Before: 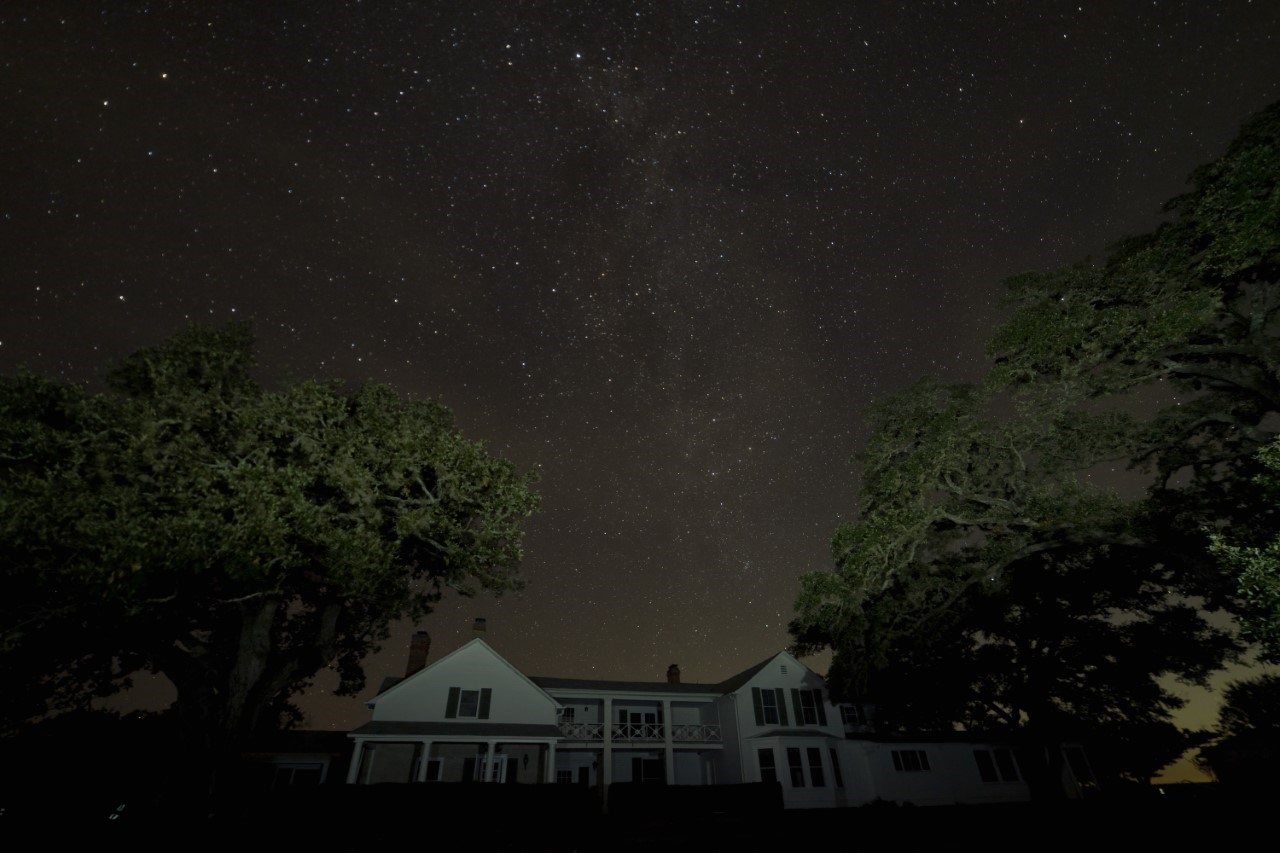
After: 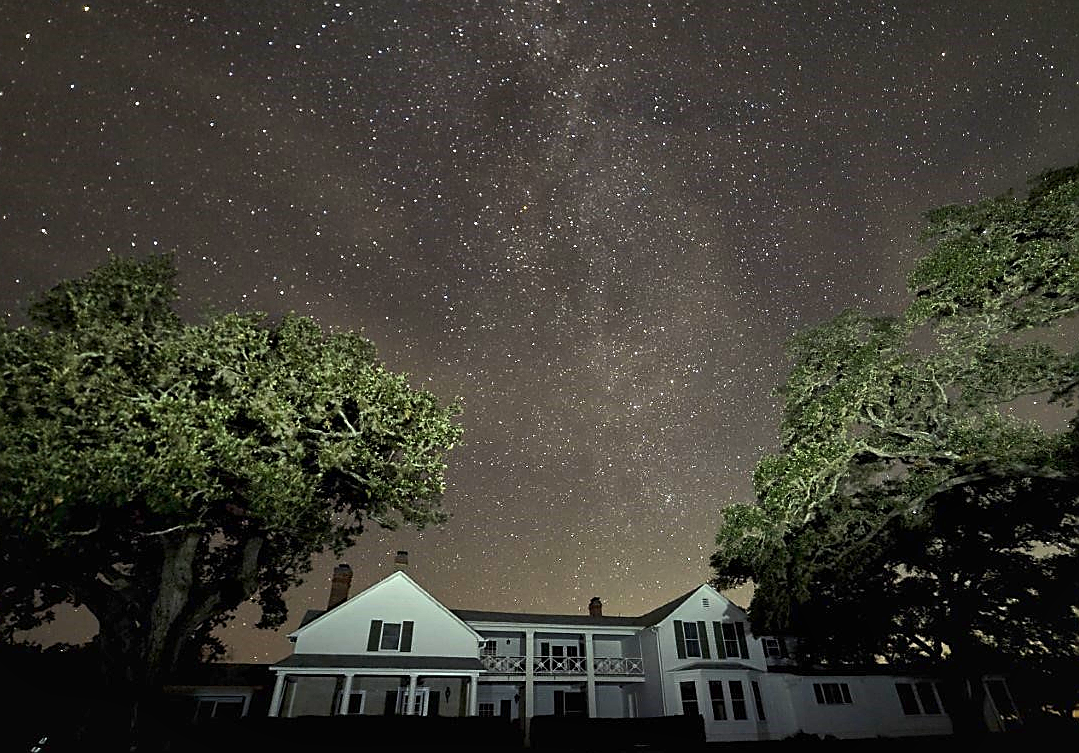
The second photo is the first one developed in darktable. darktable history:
exposure: exposure 2.062 EV, compensate highlight preservation false
local contrast: mode bilateral grid, contrast 20, coarseness 50, detail 119%, midtone range 0.2
crop: left 6.157%, top 7.967%, right 9.53%, bottom 3.721%
tone equalizer: -8 EV -0.42 EV, -7 EV -0.419 EV, -6 EV -0.296 EV, -5 EV -0.183 EV, -3 EV 0.246 EV, -2 EV 0.35 EV, -1 EV 0.408 EV, +0 EV 0.41 EV, edges refinement/feathering 500, mask exposure compensation -1.57 EV, preserve details no
sharpen: radius 1.427, amount 1.256, threshold 0.834
levels: levels [0, 0.492, 0.984]
